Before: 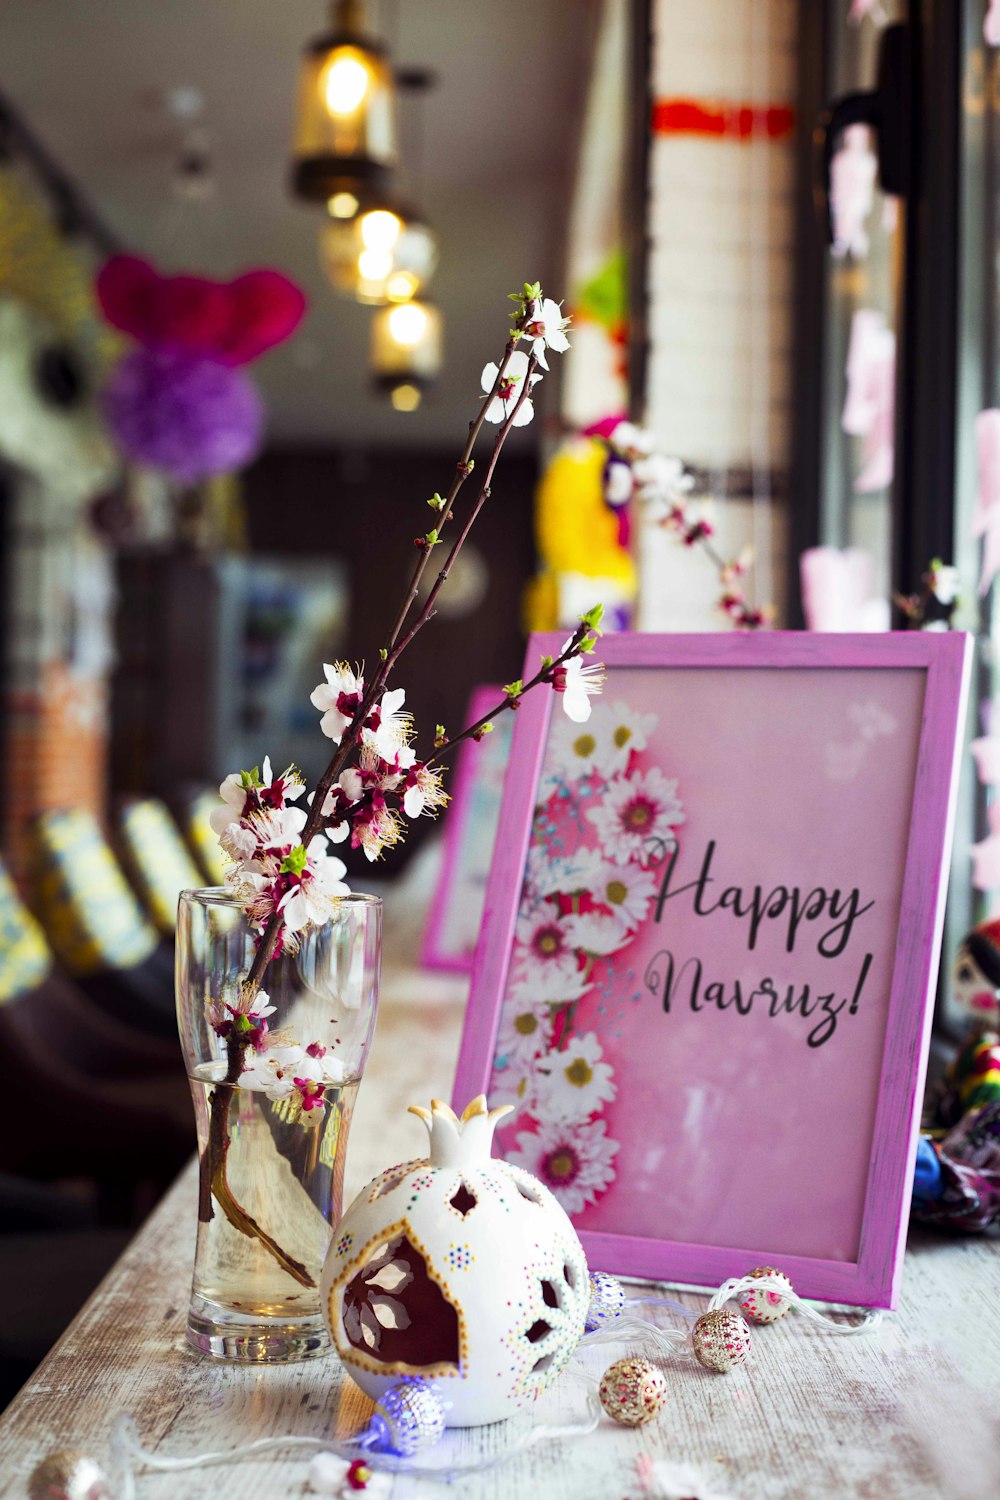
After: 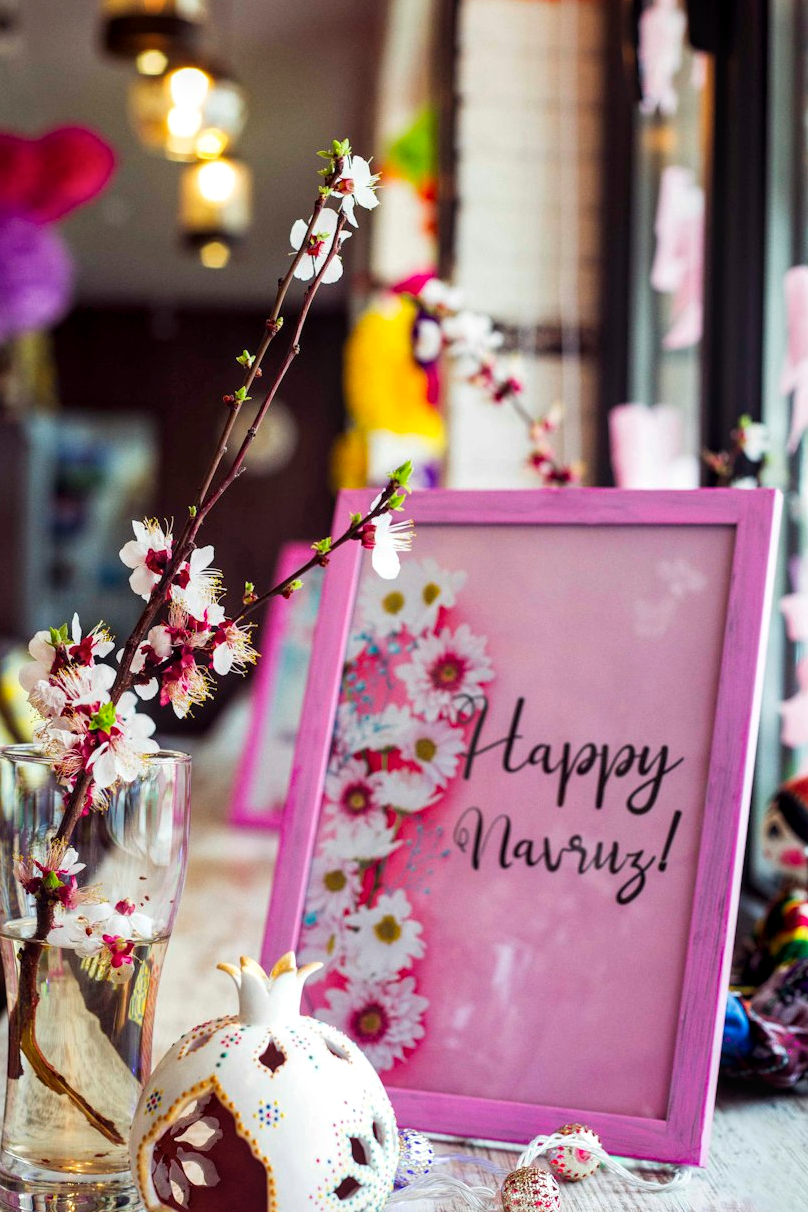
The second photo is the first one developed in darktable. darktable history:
local contrast: on, module defaults
crop: left 19.159%, top 9.58%, bottom 9.58%
